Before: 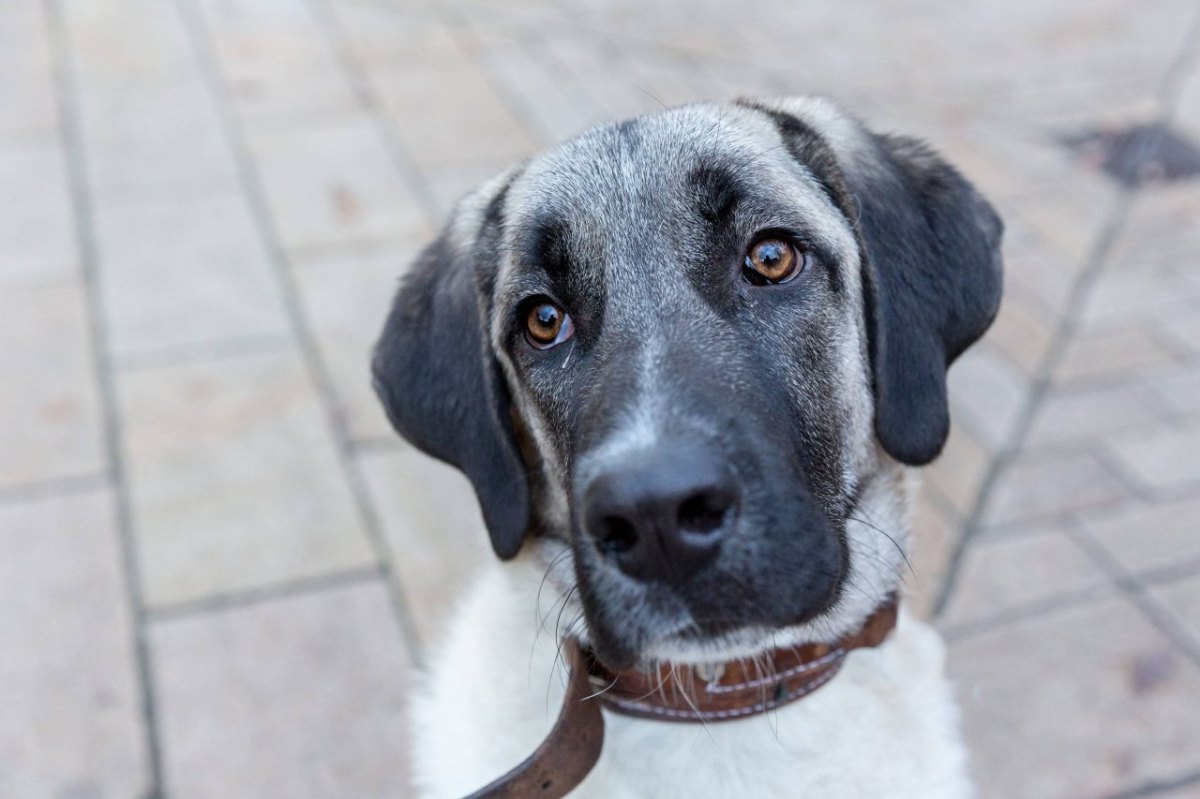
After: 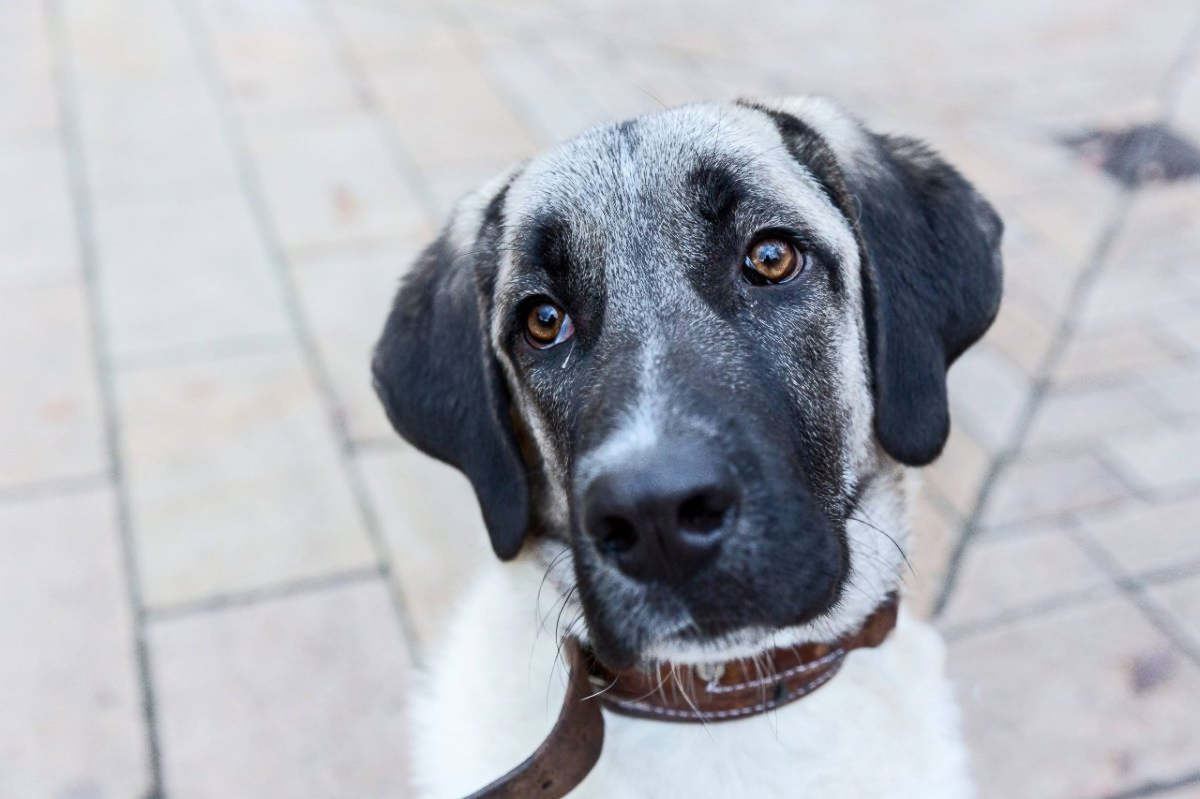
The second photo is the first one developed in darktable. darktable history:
tone curve: curves: ch0 [(0, 0) (0.003, 0.003) (0.011, 0.012) (0.025, 0.023) (0.044, 0.04) (0.069, 0.056) (0.1, 0.082) (0.136, 0.107) (0.177, 0.144) (0.224, 0.186) (0.277, 0.237) (0.335, 0.297) (0.399, 0.37) (0.468, 0.465) (0.543, 0.567) (0.623, 0.68) (0.709, 0.782) (0.801, 0.86) (0.898, 0.924) (1, 1)], color space Lab, independent channels, preserve colors none
